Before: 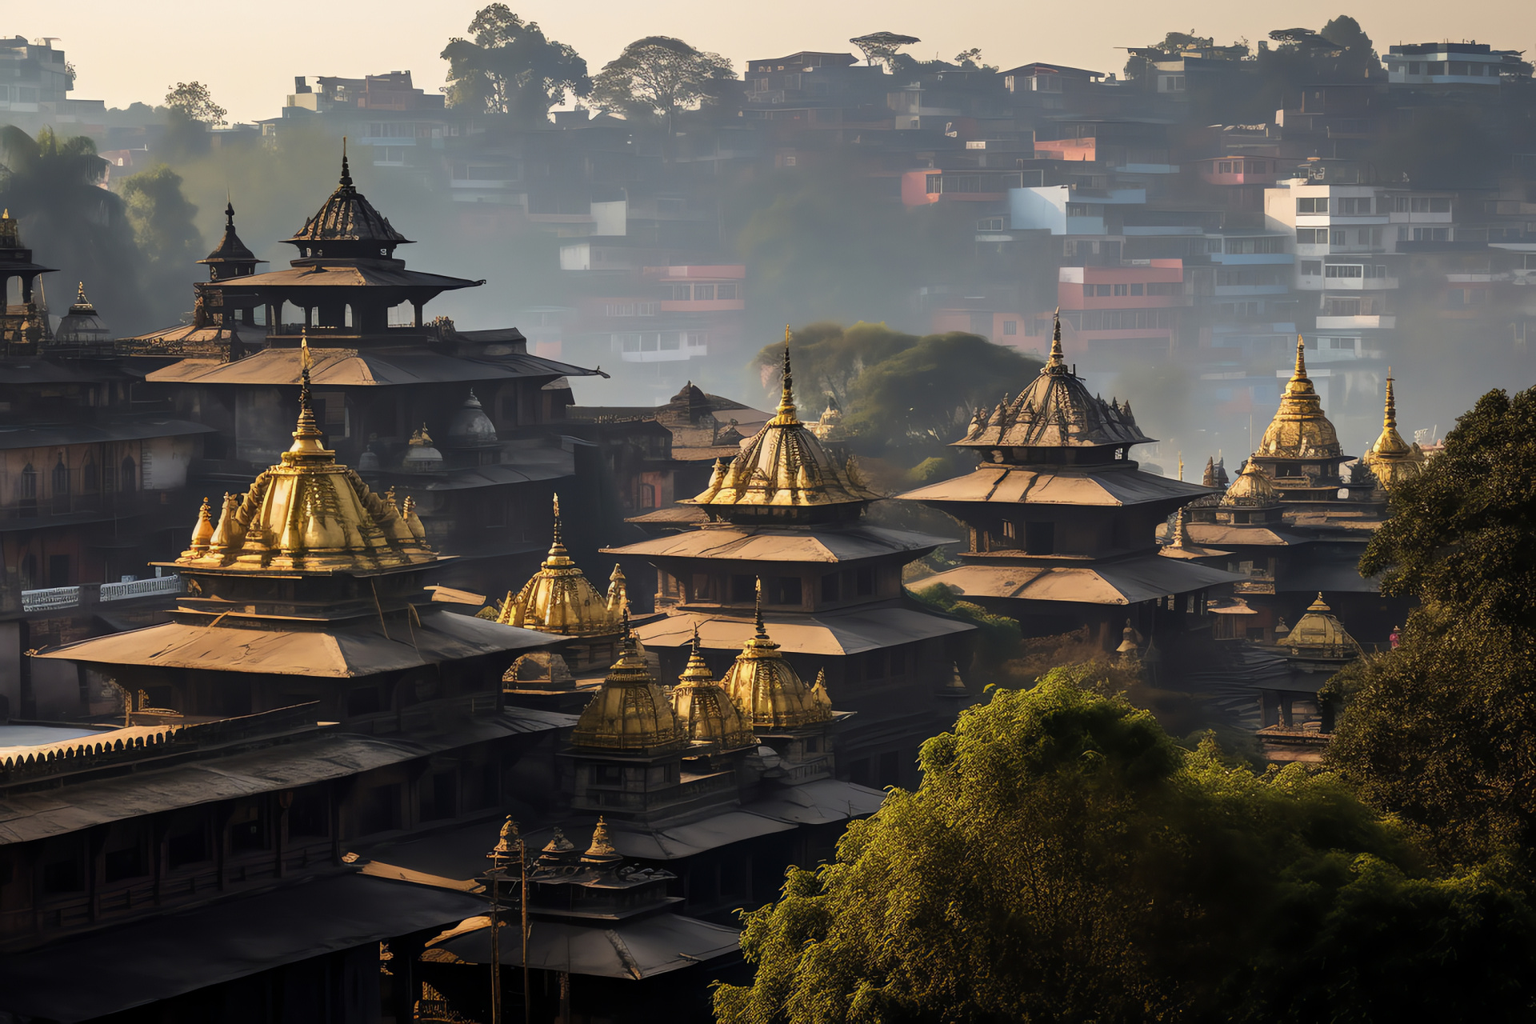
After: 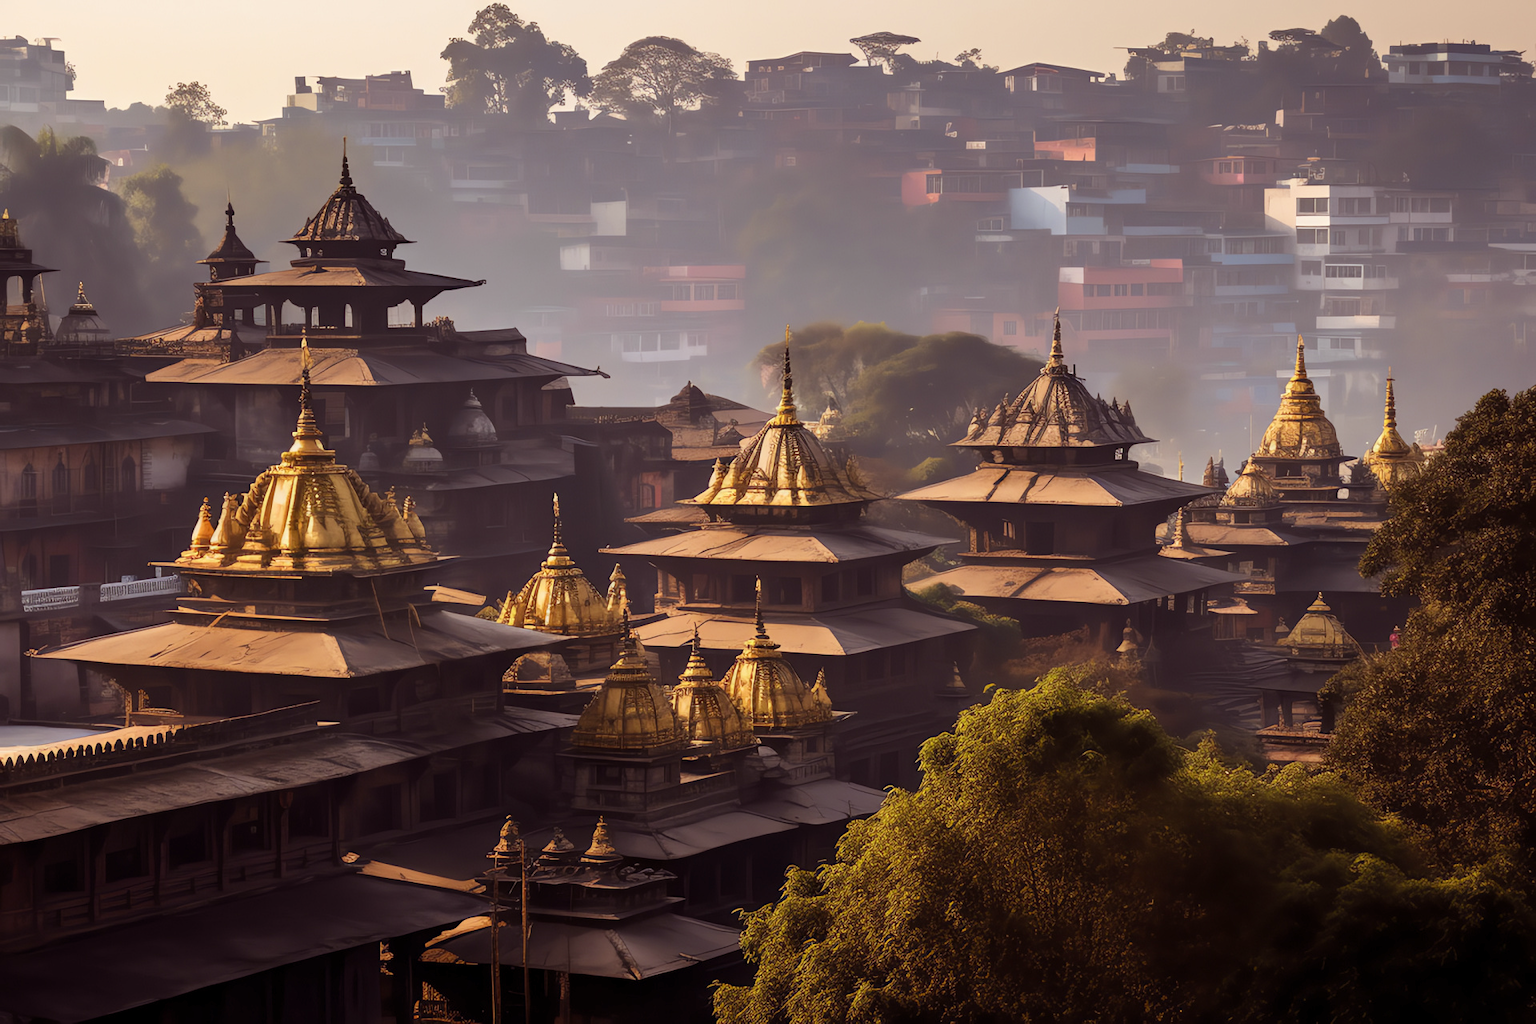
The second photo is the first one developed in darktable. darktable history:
rgb levels: mode RGB, independent channels, levels [[0, 0.474, 1], [0, 0.5, 1], [0, 0.5, 1]]
